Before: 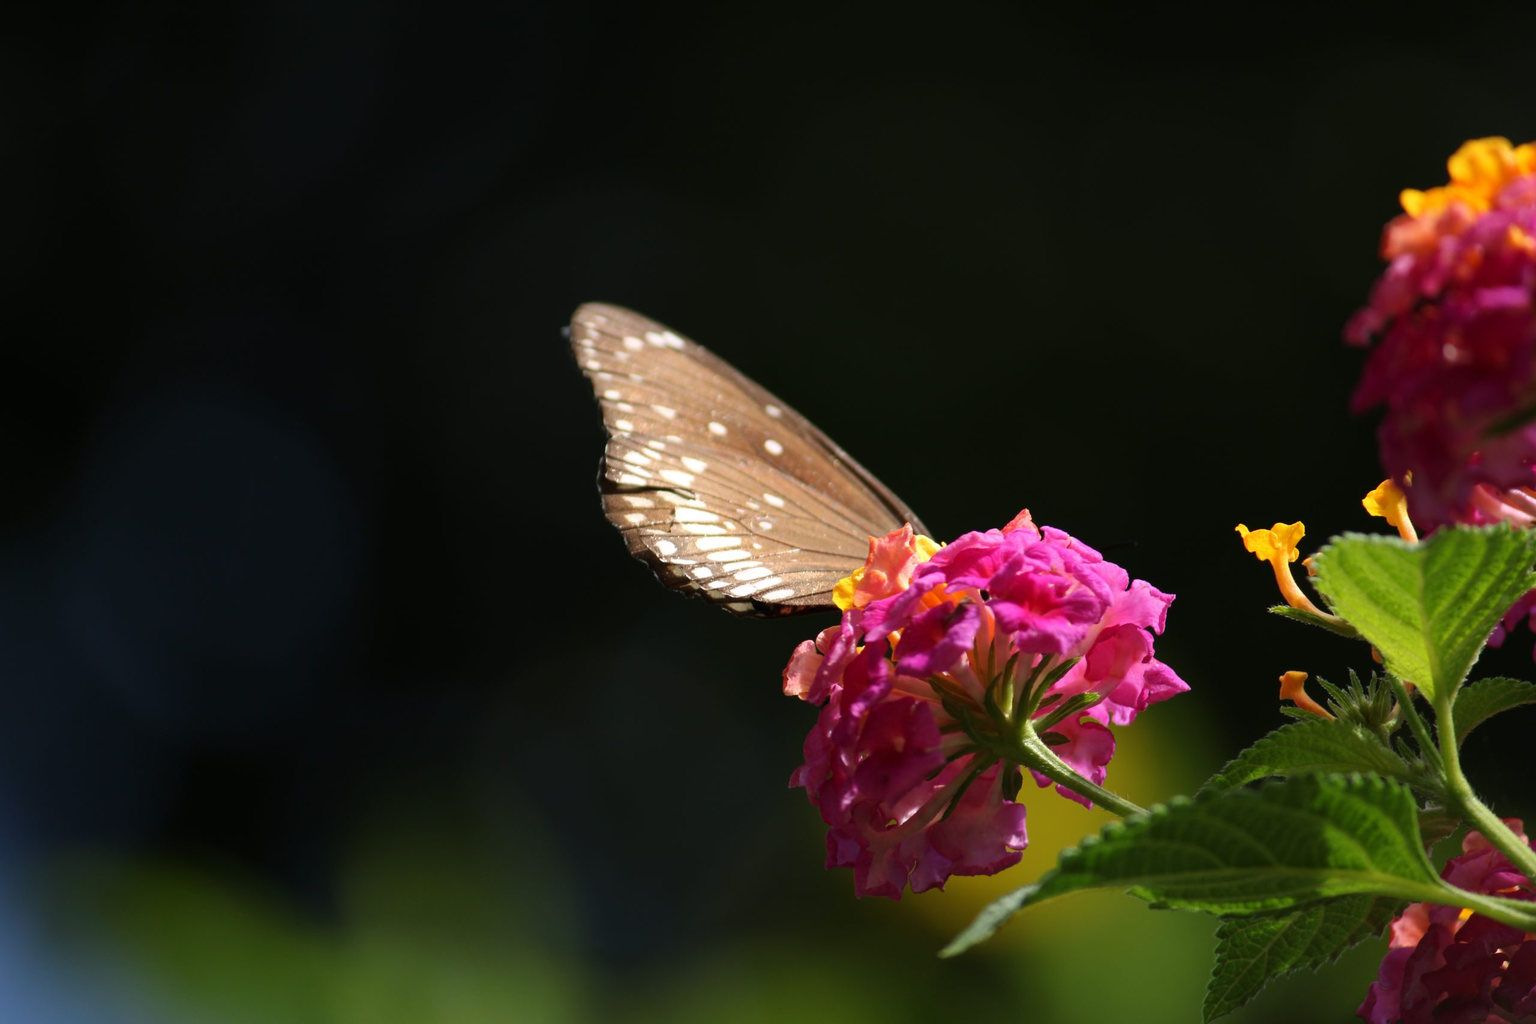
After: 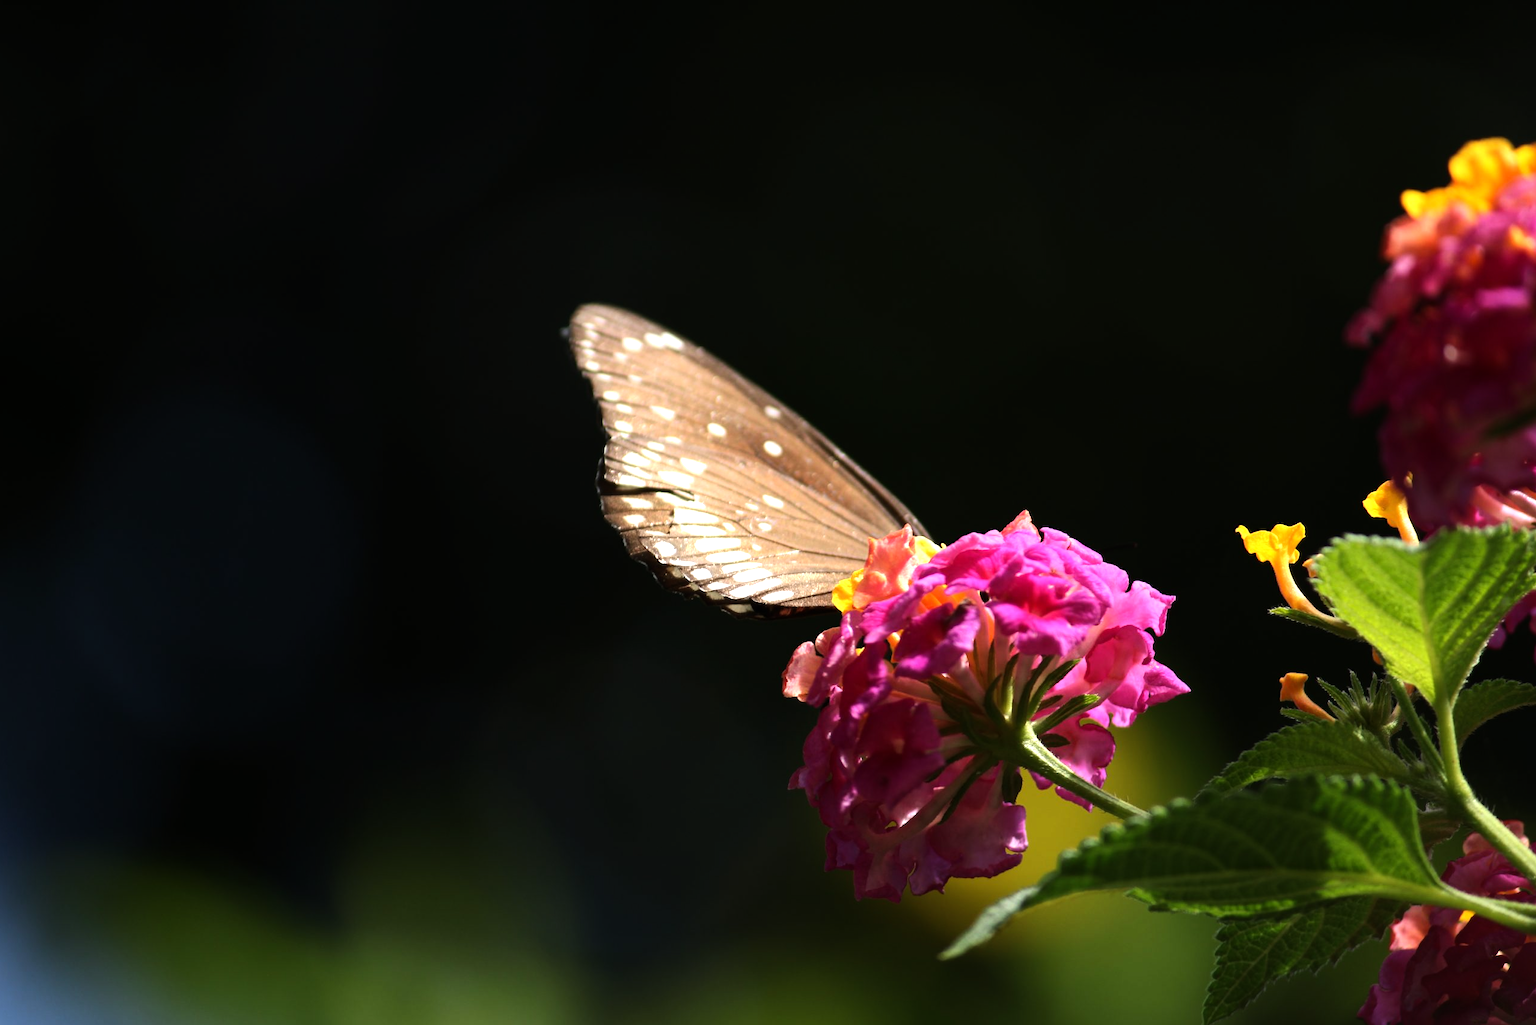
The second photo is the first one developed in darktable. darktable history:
tone equalizer: -8 EV -0.732 EV, -7 EV -0.726 EV, -6 EV -0.608 EV, -5 EV -0.382 EV, -3 EV 0.401 EV, -2 EV 0.6 EV, -1 EV 0.685 EV, +0 EV 0.747 EV, edges refinement/feathering 500, mask exposure compensation -1.57 EV, preserve details no
crop and rotate: left 0.187%, bottom 0.004%
